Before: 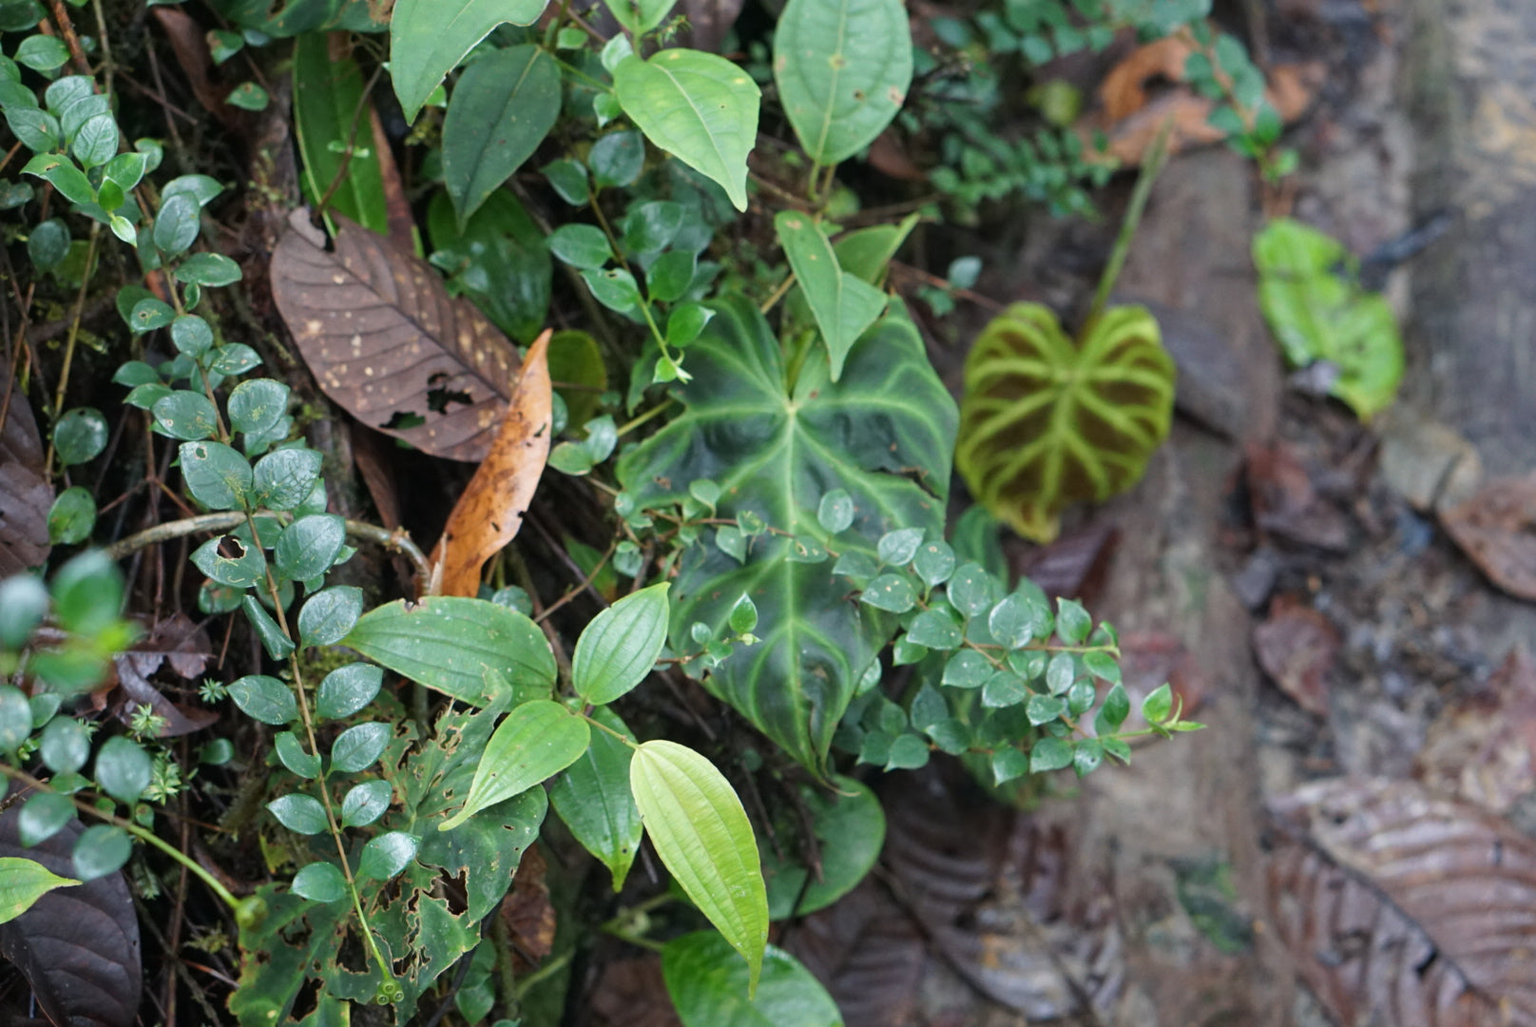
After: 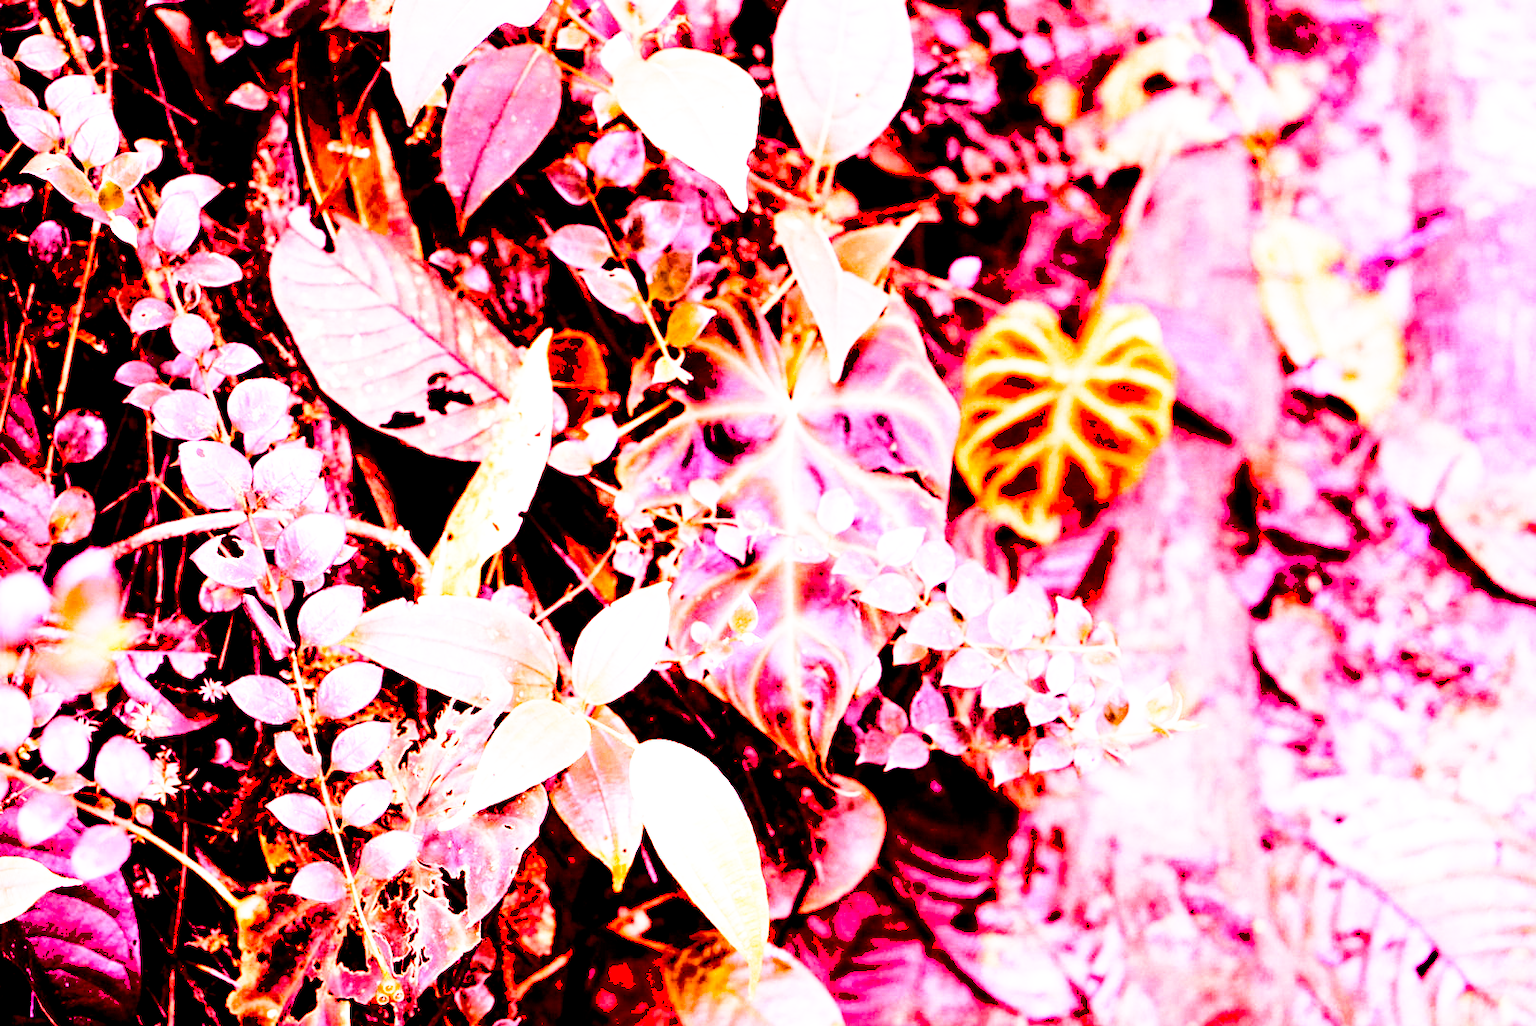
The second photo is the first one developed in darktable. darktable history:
contrast brightness saturation: contrast 0.39, brightness 0.1
white balance: red 4.26, blue 1.802
filmic rgb: middle gray luminance 12.74%, black relative exposure -10.13 EV, white relative exposure 3.47 EV, threshold 6 EV, target black luminance 0%, hardness 5.74, latitude 44.69%, contrast 1.221, highlights saturation mix 5%, shadows ↔ highlights balance 26.78%, add noise in highlights 0, preserve chrominance no, color science v3 (2019), use custom middle-gray values true, iterations of high-quality reconstruction 0, contrast in highlights soft, enable highlight reconstruction true
exposure: black level correction 0.1, exposure -0.092 EV, compensate highlight preservation false
